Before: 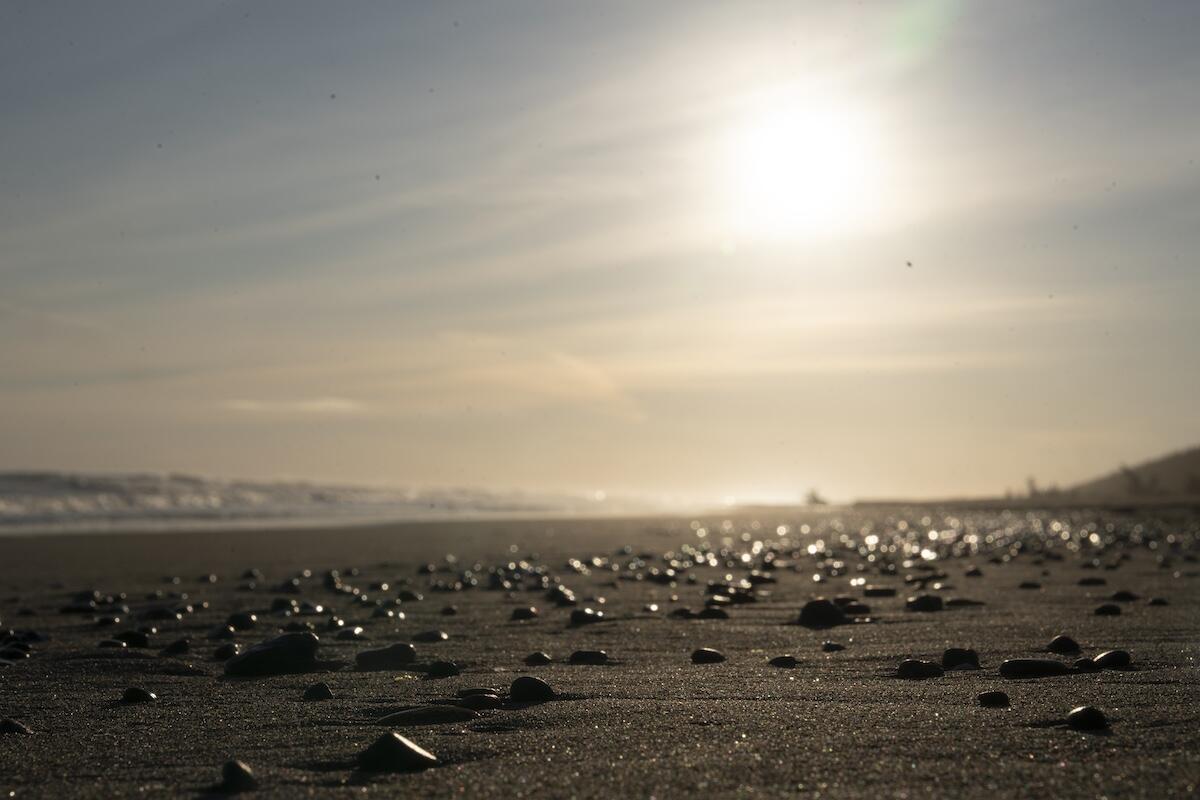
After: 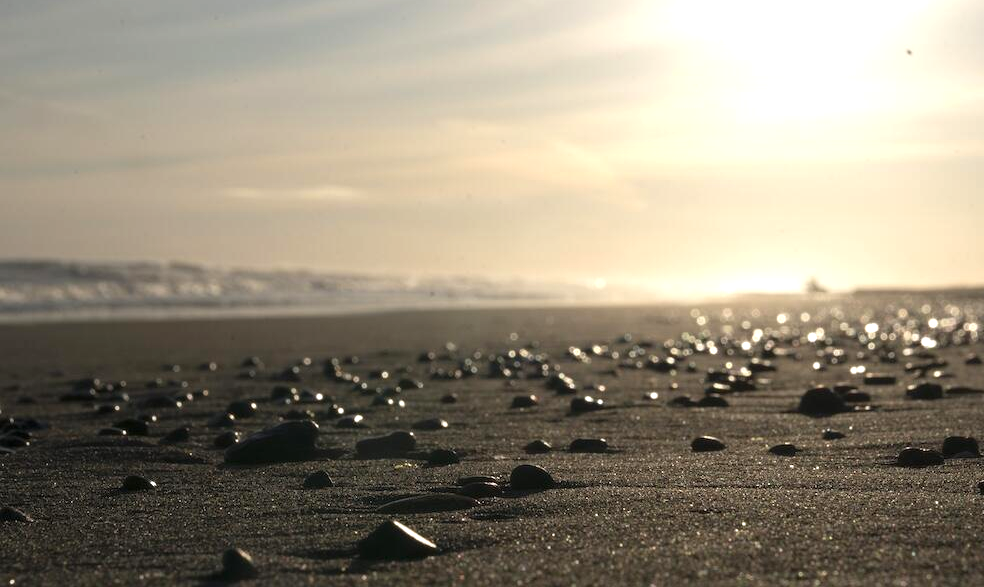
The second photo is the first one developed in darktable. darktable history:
exposure: black level correction 0, exposure 0.6 EV, compensate highlight preservation false
crop: top 26.531%, right 17.959%
